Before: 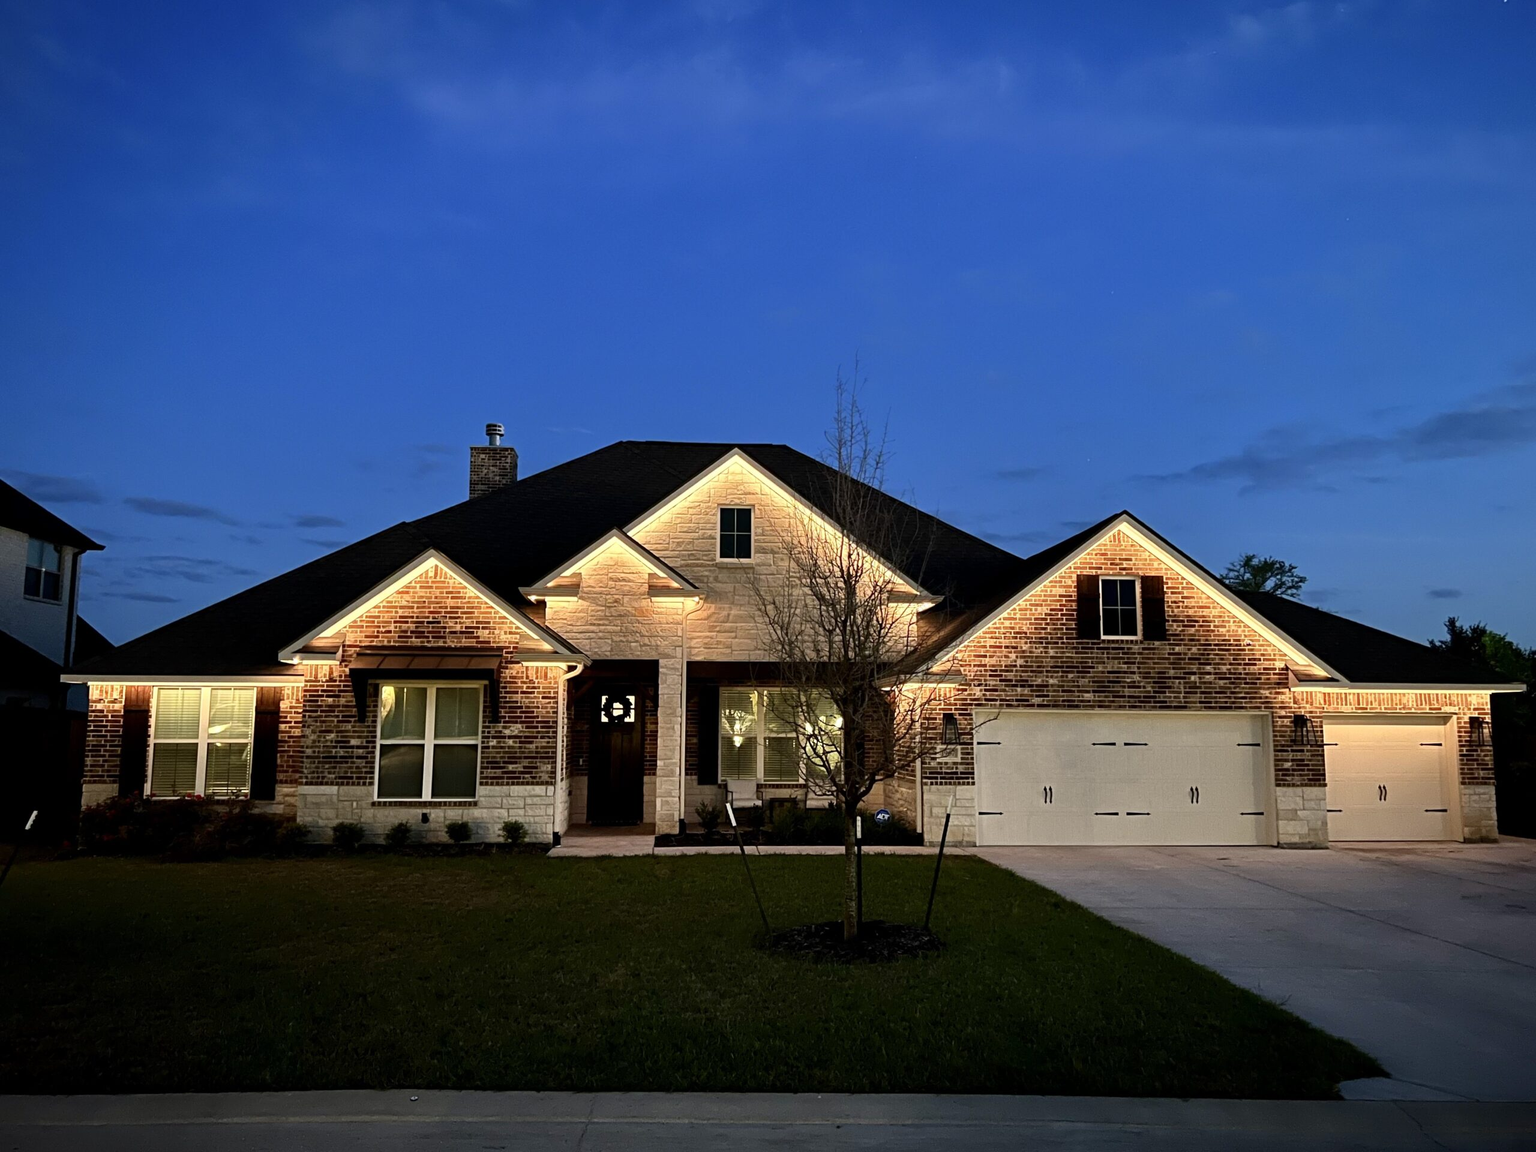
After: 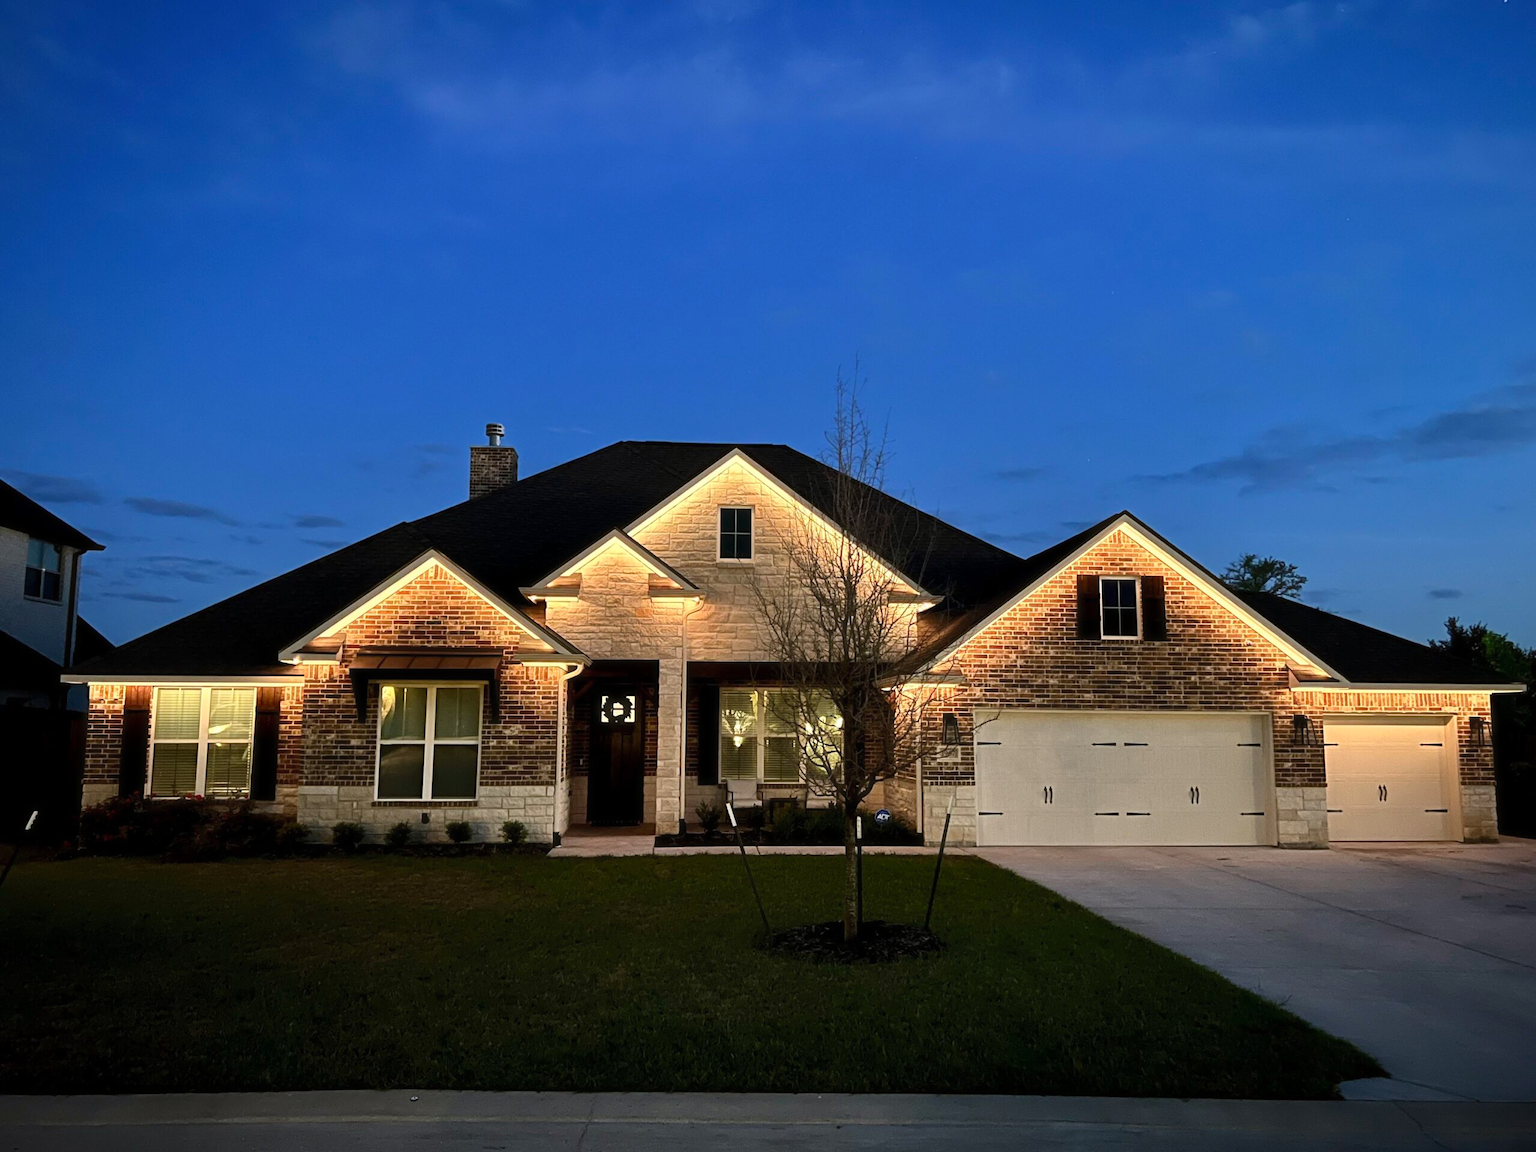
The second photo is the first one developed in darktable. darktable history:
fill light: on, module defaults
haze removal: strength -0.05
